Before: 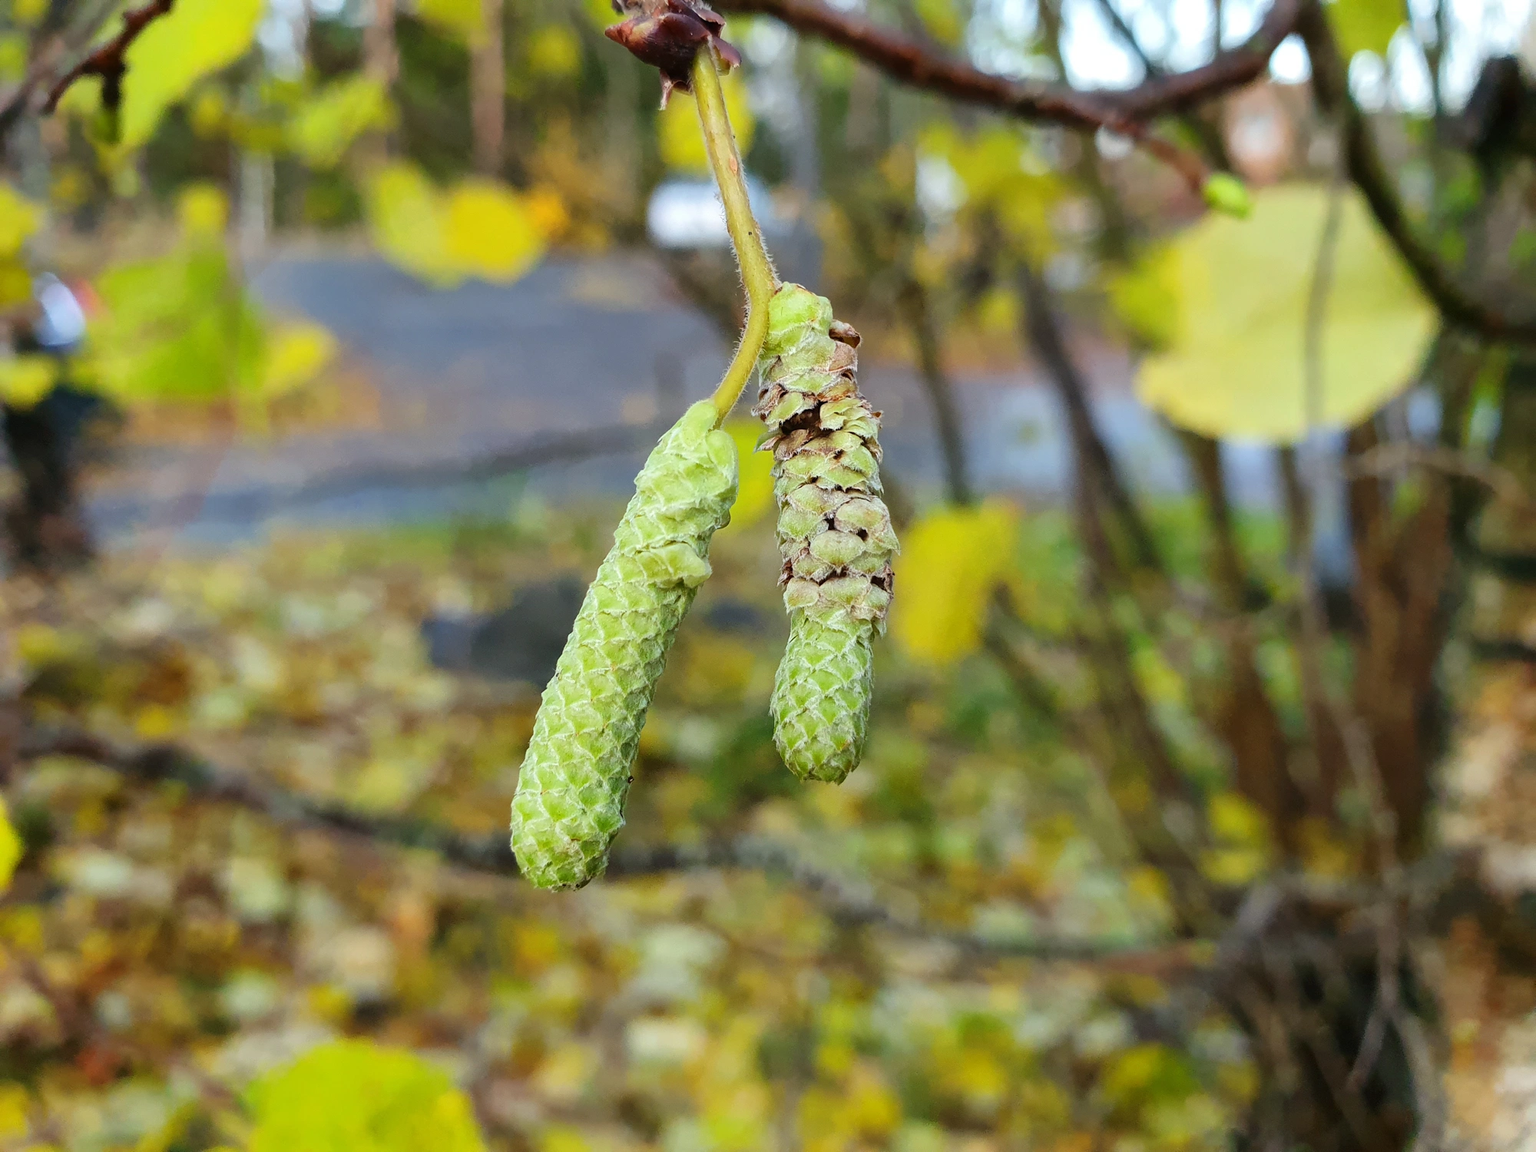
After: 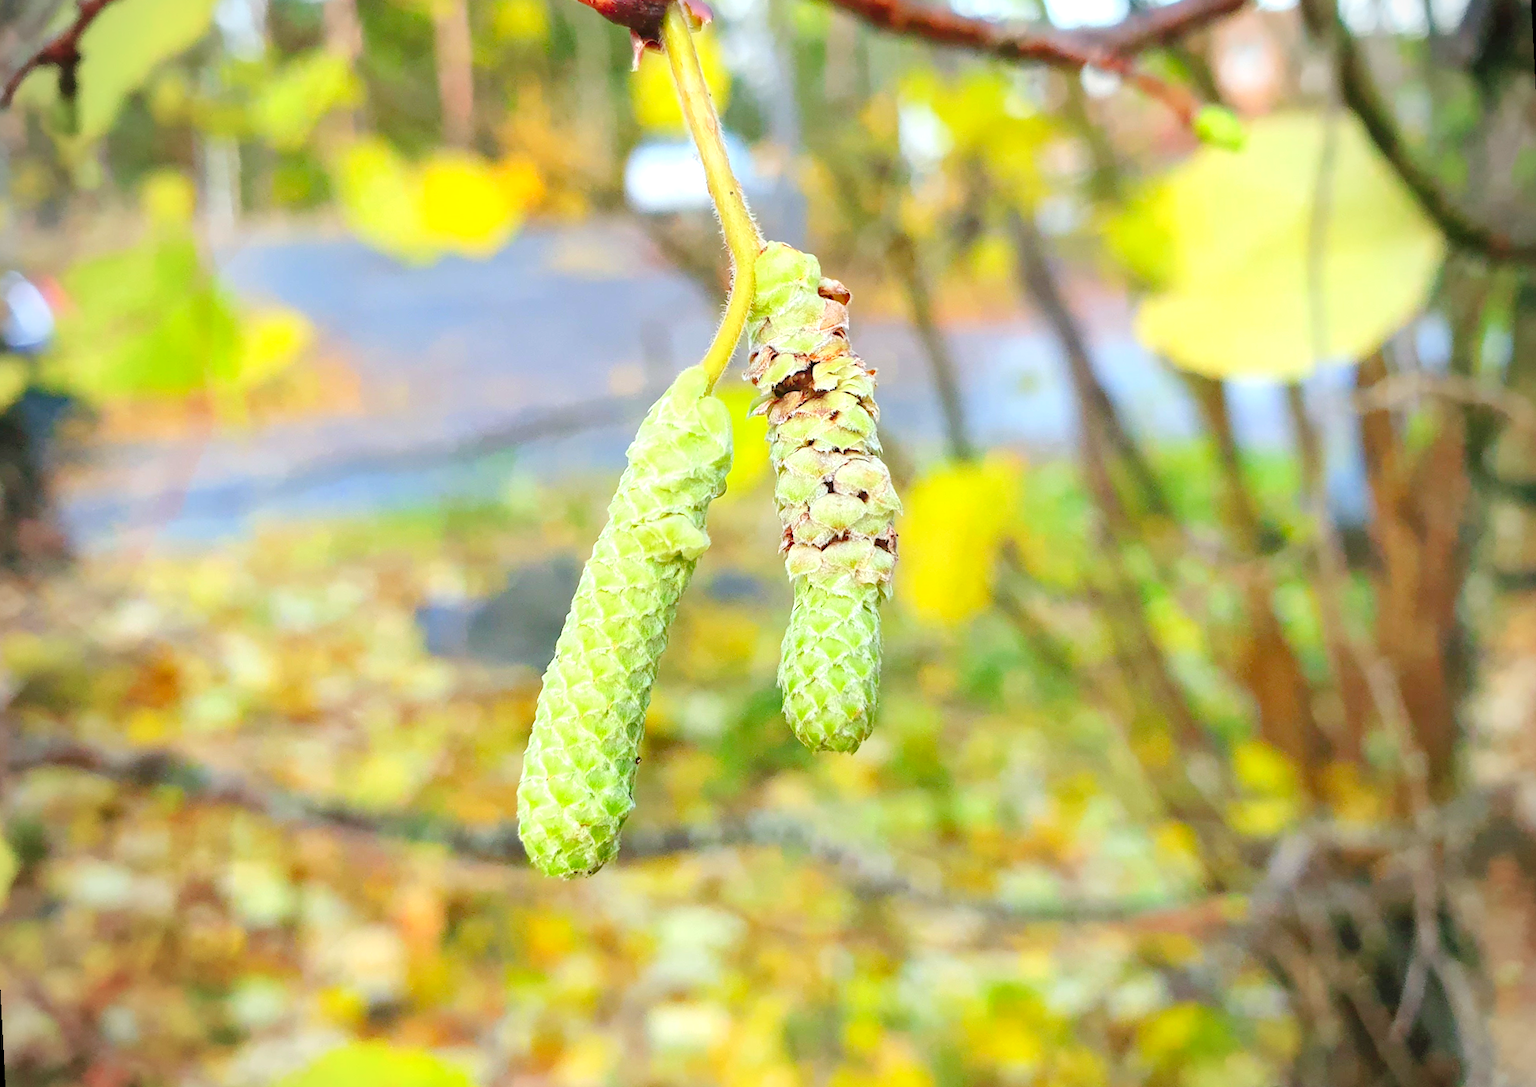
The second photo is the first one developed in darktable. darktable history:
rotate and perspective: rotation -3°, crop left 0.031, crop right 0.968, crop top 0.07, crop bottom 0.93
vignetting: on, module defaults
levels: levels [0.008, 0.318, 0.836]
